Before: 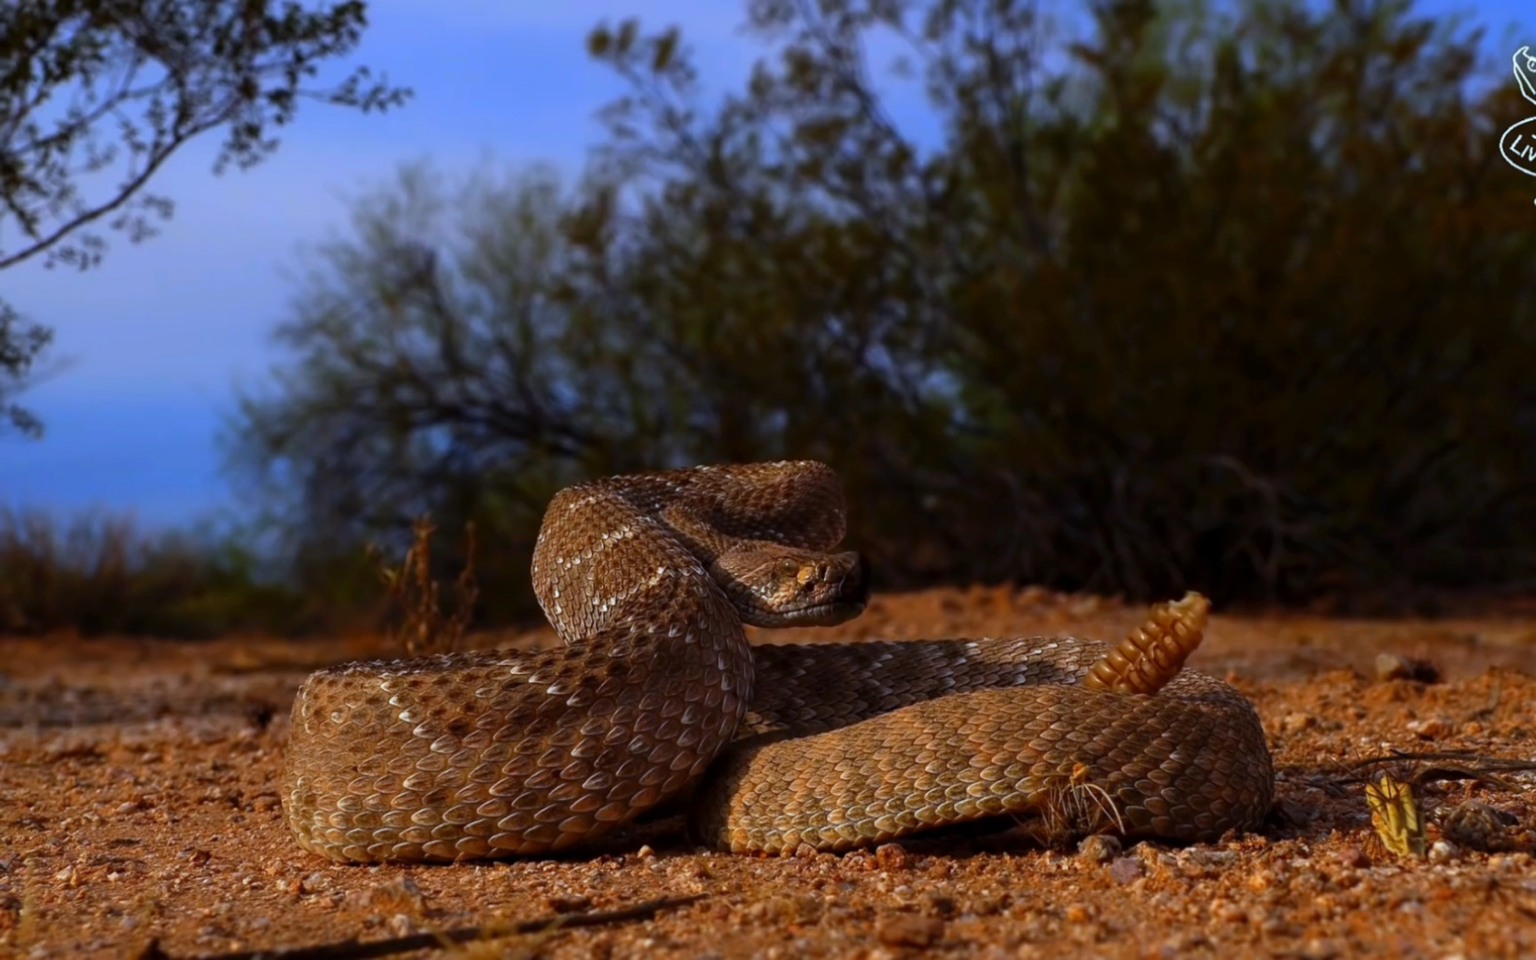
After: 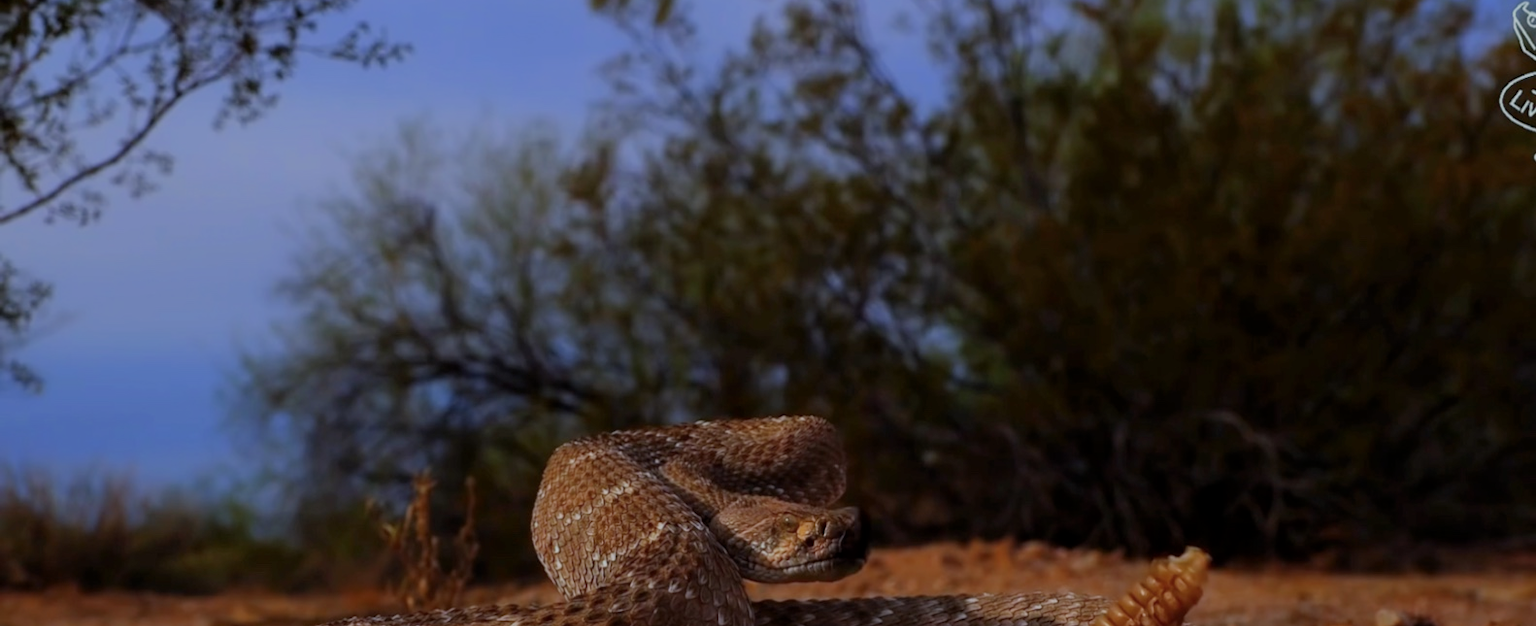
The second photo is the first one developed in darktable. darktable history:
crop and rotate: top 4.746%, bottom 30.01%
filmic rgb: middle gray luminance 4.05%, black relative exposure -13.05 EV, white relative exposure 5.02 EV, target black luminance 0%, hardness 5.17, latitude 59.52%, contrast 0.754, highlights saturation mix 6.14%, shadows ↔ highlights balance 25.61%
